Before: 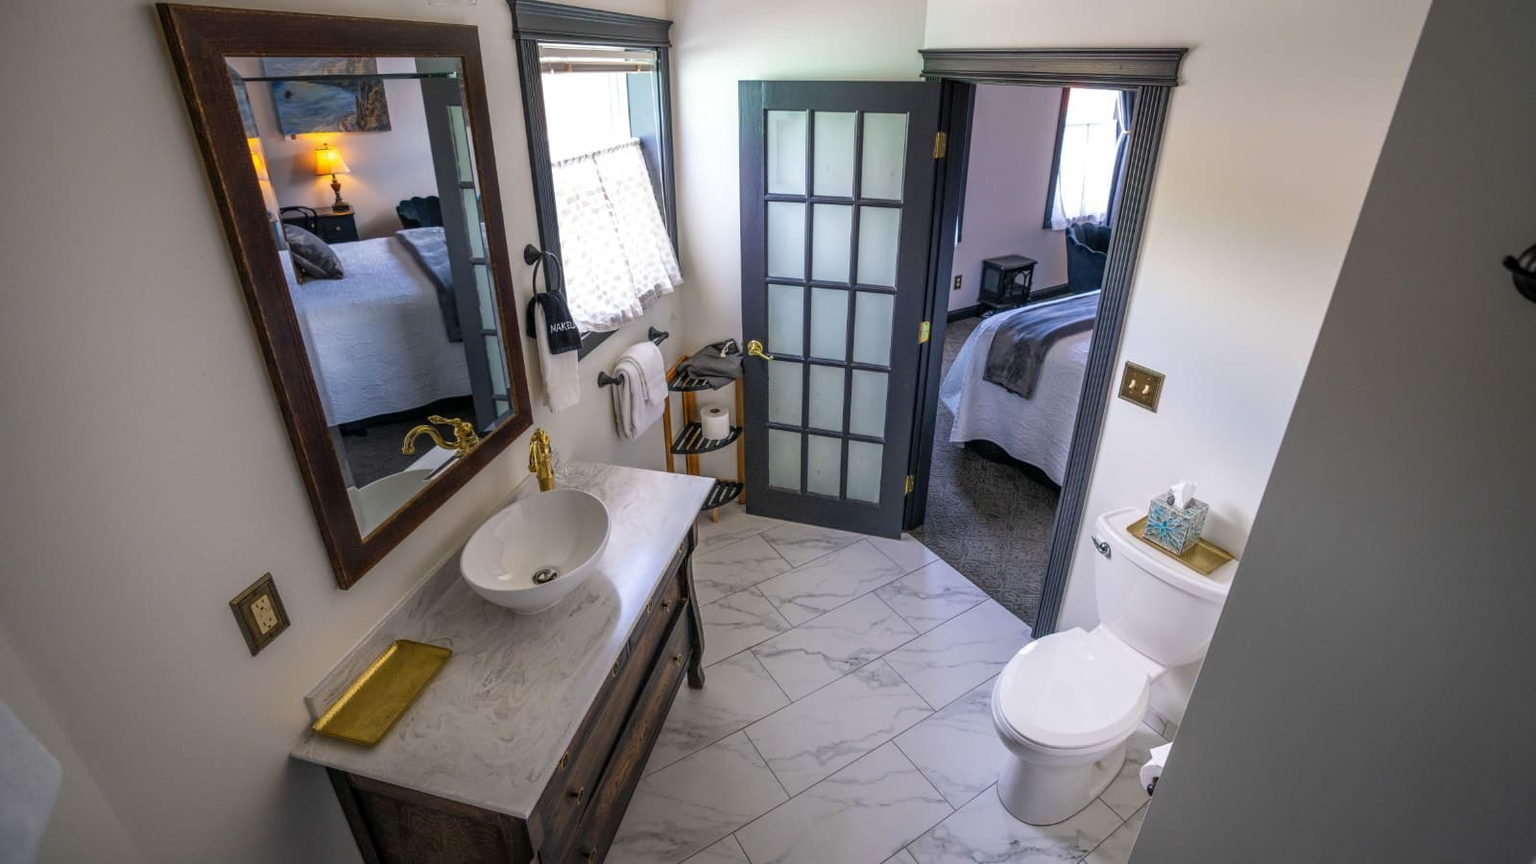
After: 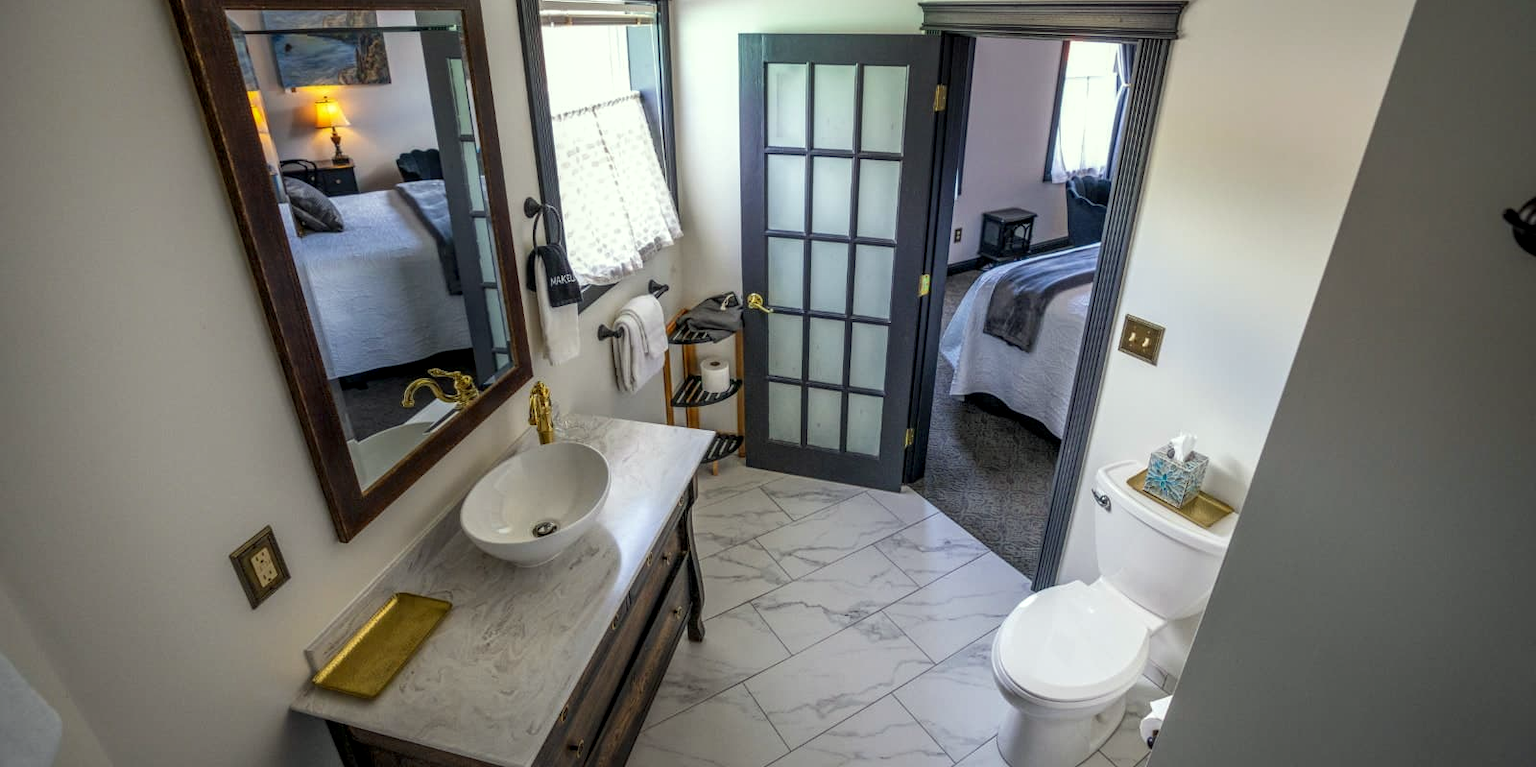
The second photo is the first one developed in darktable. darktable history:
local contrast: on, module defaults
crop and rotate: top 5.481%, bottom 5.641%
color correction: highlights a* -4.7, highlights b* 5.04, saturation 0.968
